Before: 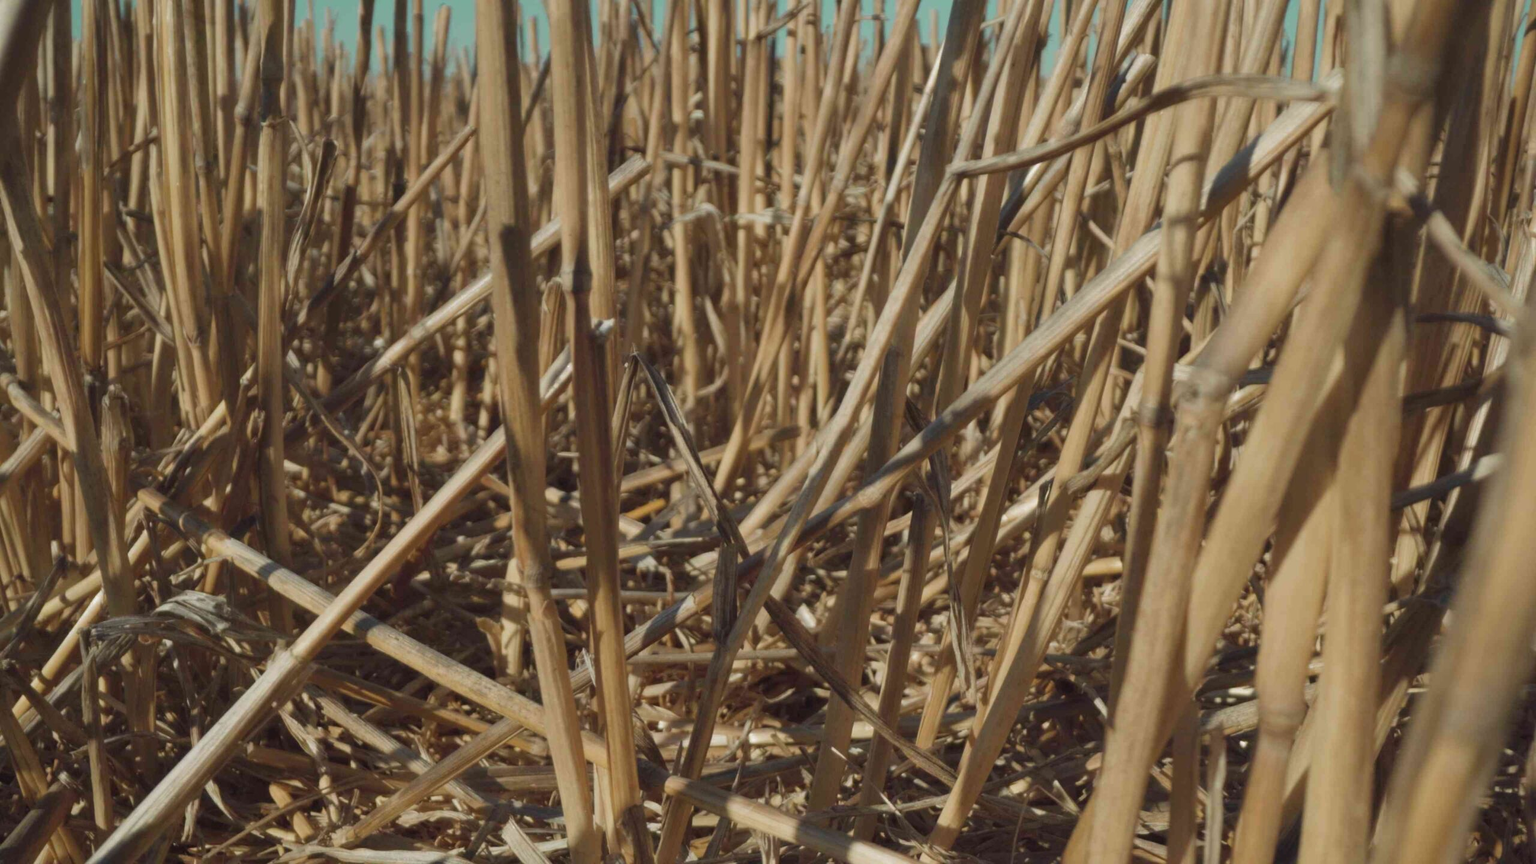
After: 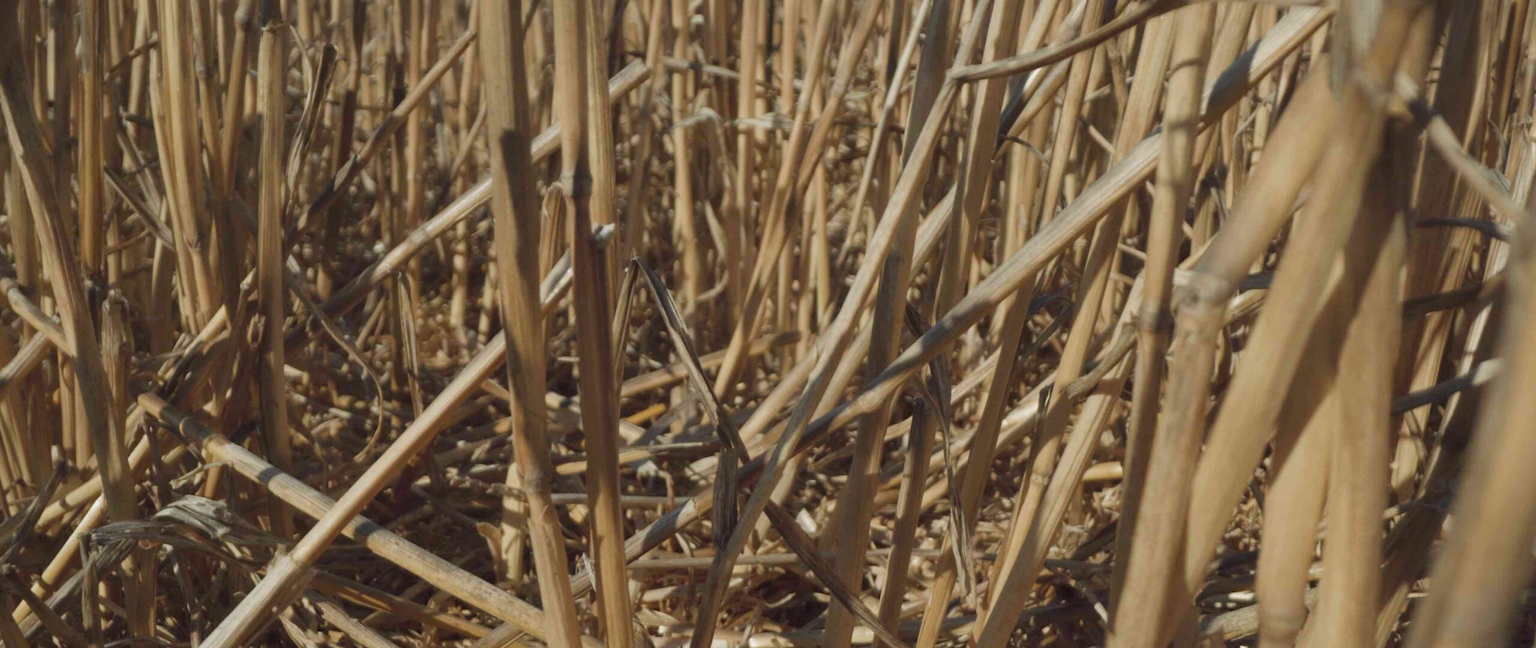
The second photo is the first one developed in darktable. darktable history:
crop: top 11.057%, bottom 13.934%
color calibration: illuminant same as pipeline (D50), adaptation XYZ, x 0.347, y 0.358, temperature 5014.95 K
